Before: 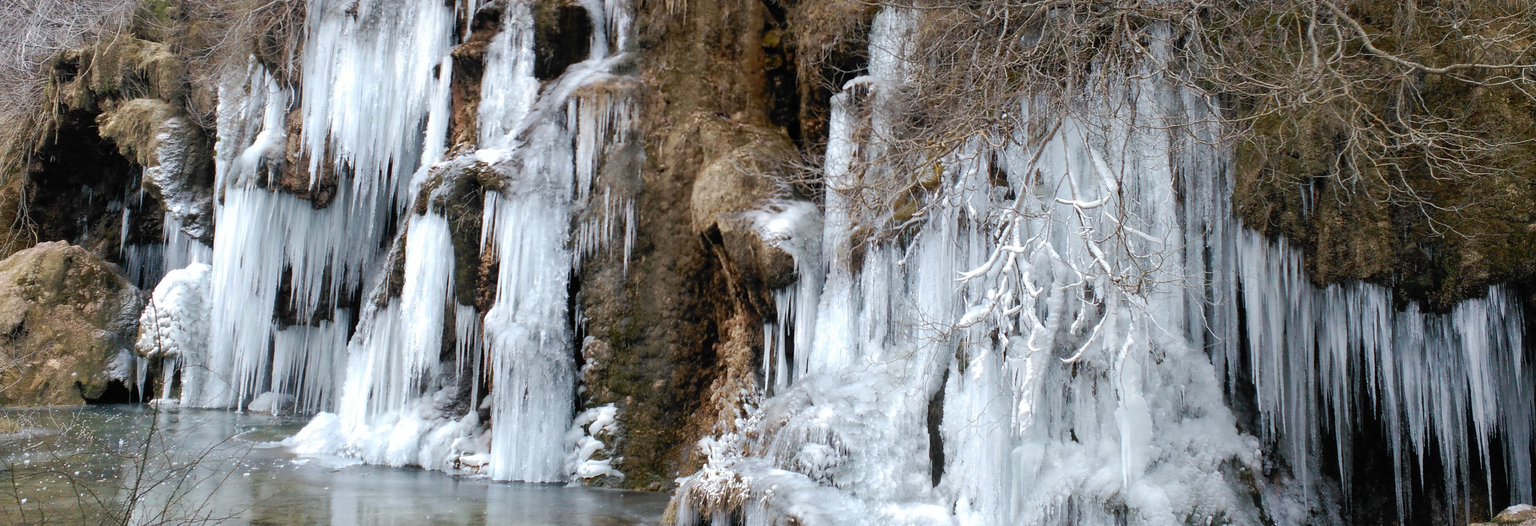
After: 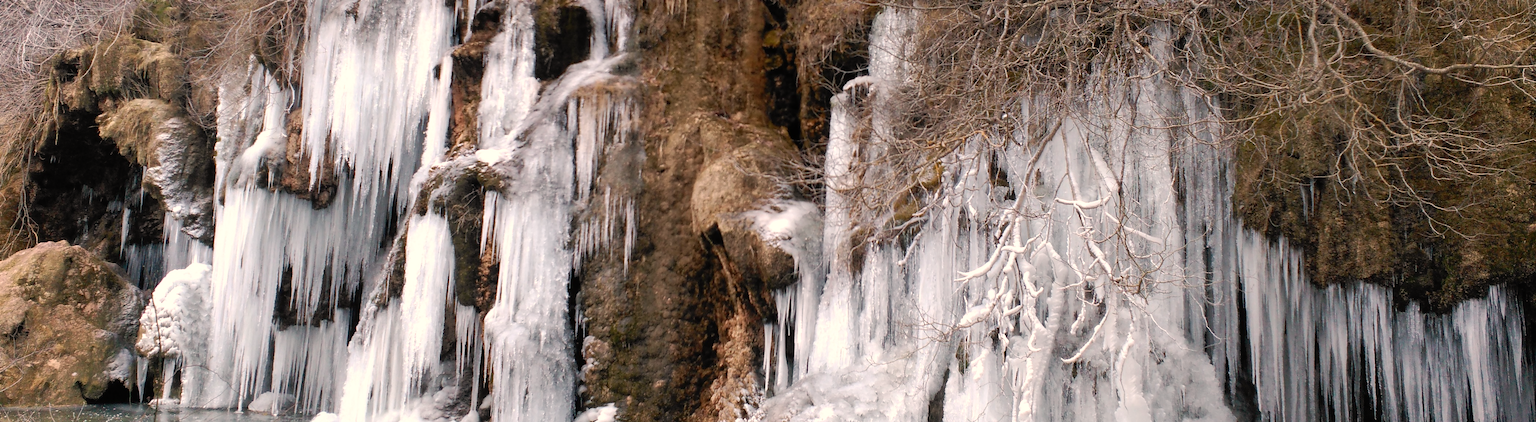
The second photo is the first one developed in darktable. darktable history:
white balance: red 1.127, blue 0.943
crop: bottom 19.644%
